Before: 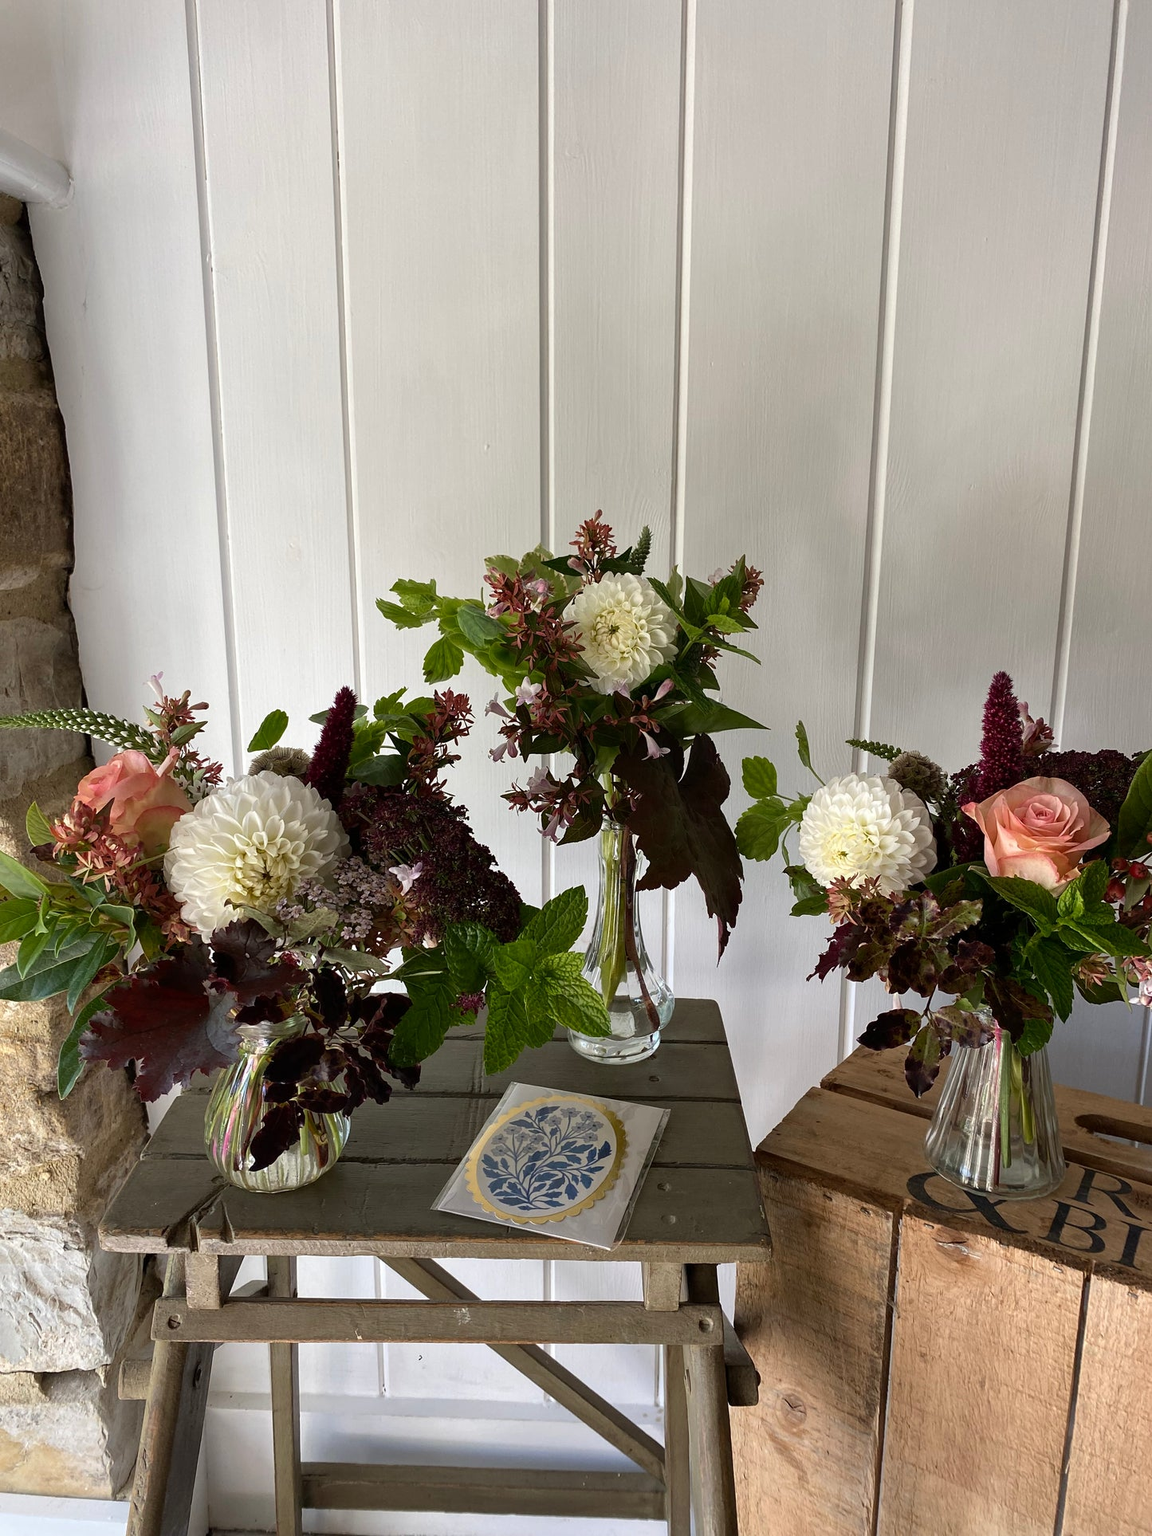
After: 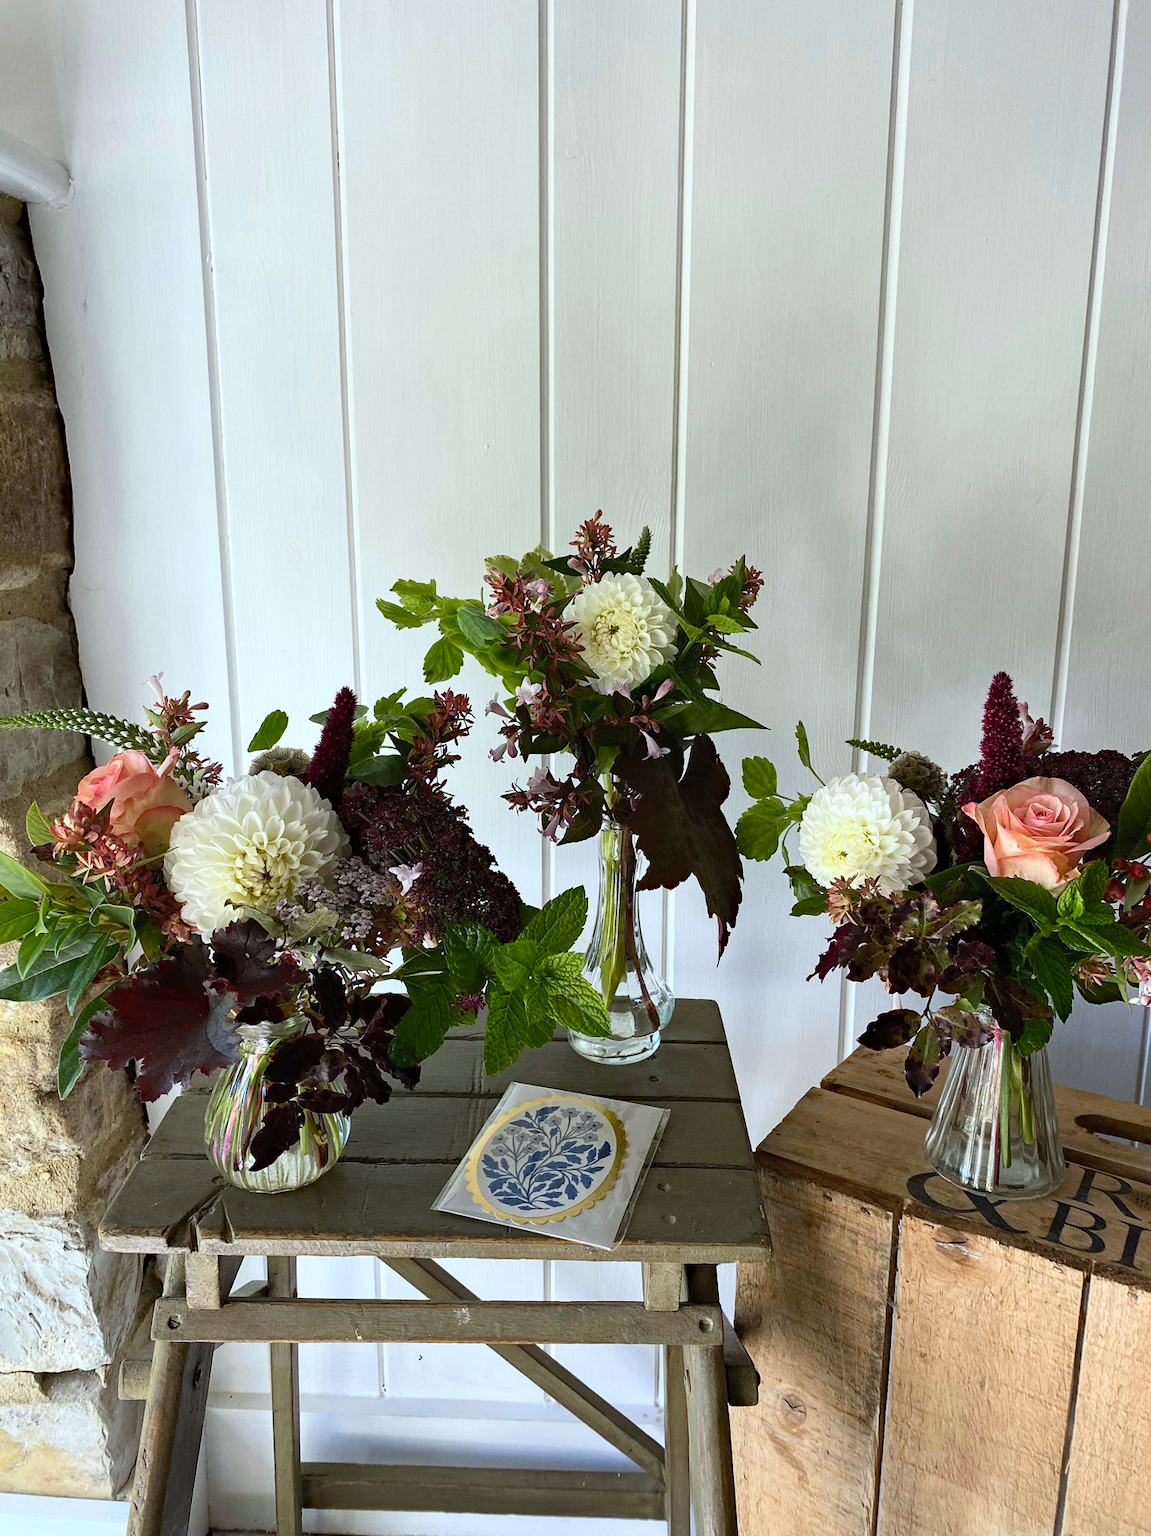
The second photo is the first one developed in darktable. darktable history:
contrast brightness saturation: contrast 0.2, brightness 0.15, saturation 0.14
haze removal: adaptive false
white balance: red 0.925, blue 1.046
